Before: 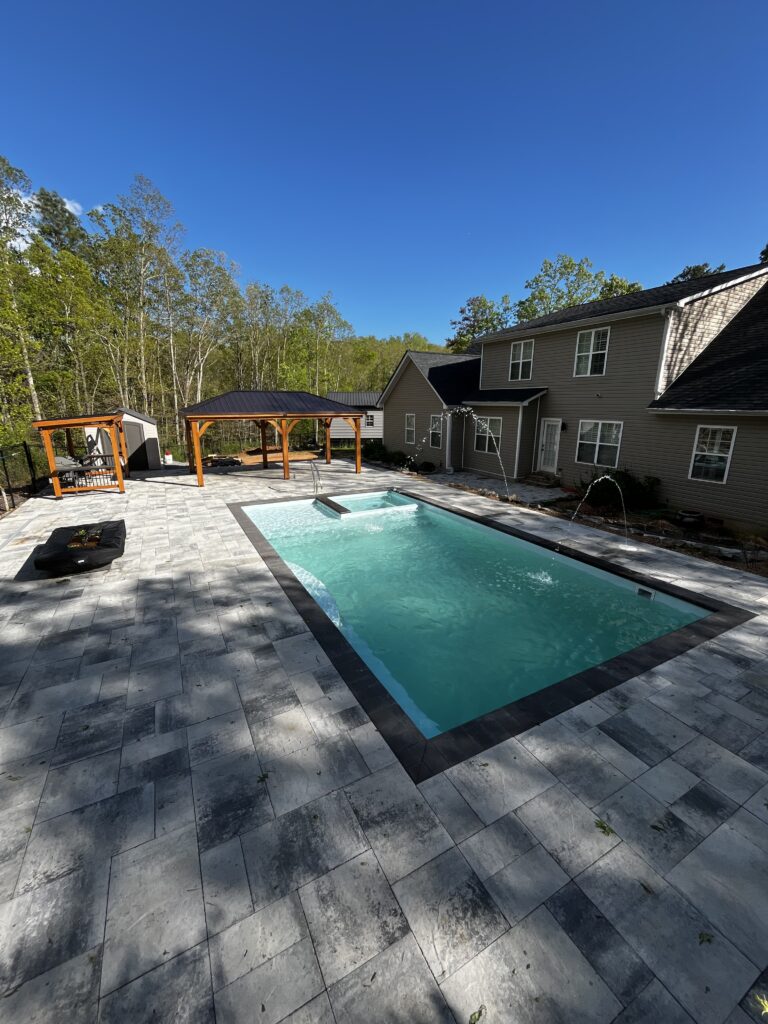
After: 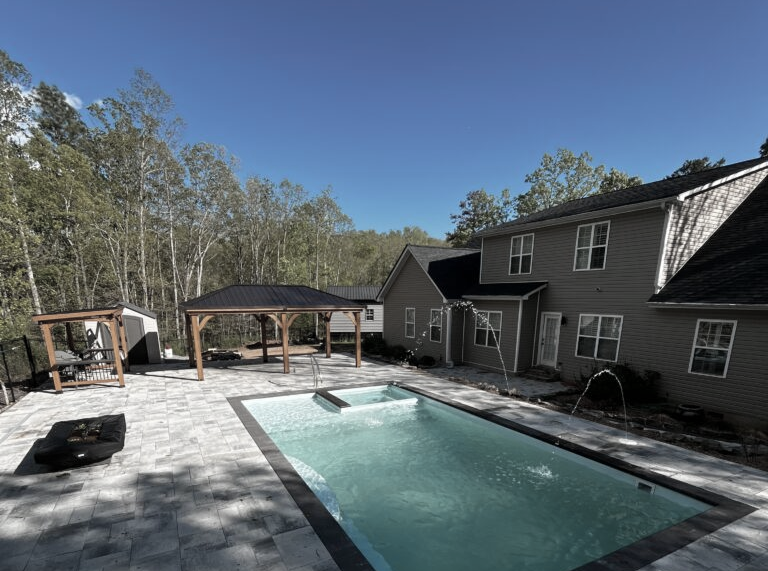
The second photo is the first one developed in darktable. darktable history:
crop and rotate: top 10.438%, bottom 33.712%
color zones: curves: ch1 [(0.238, 0.163) (0.476, 0.2) (0.733, 0.322) (0.848, 0.134)]
